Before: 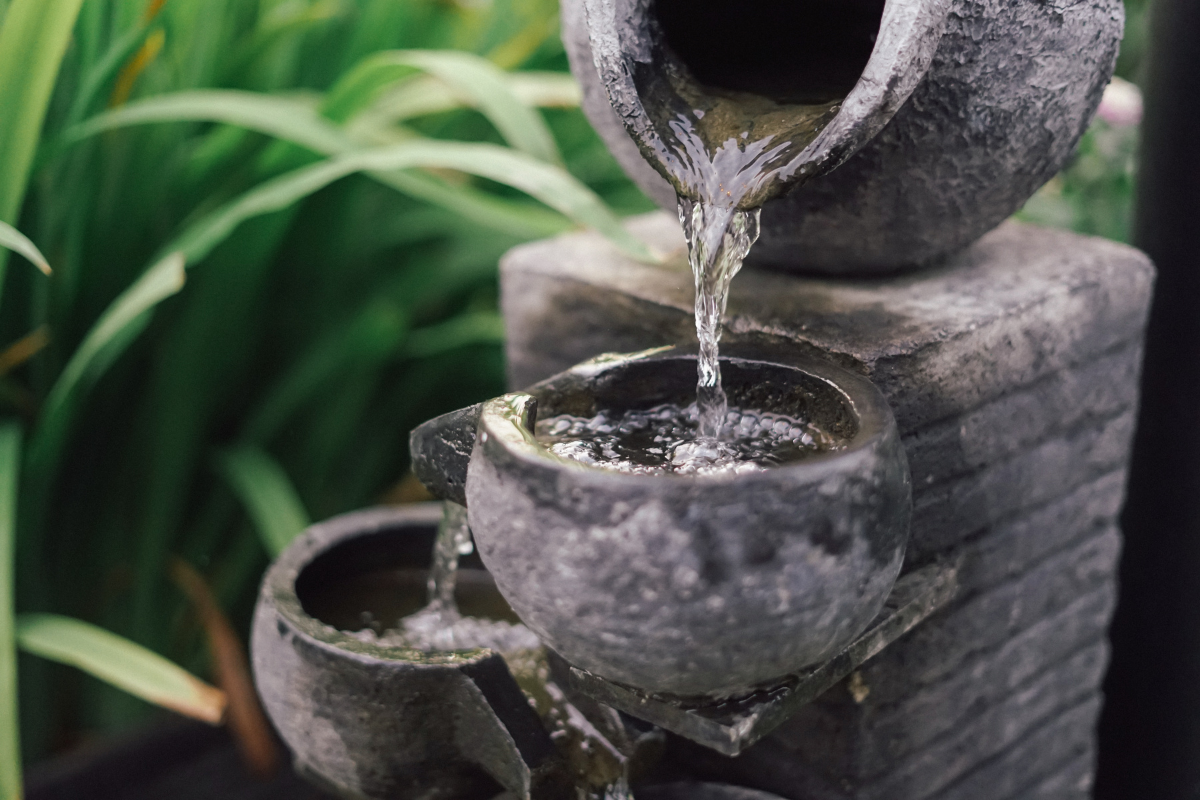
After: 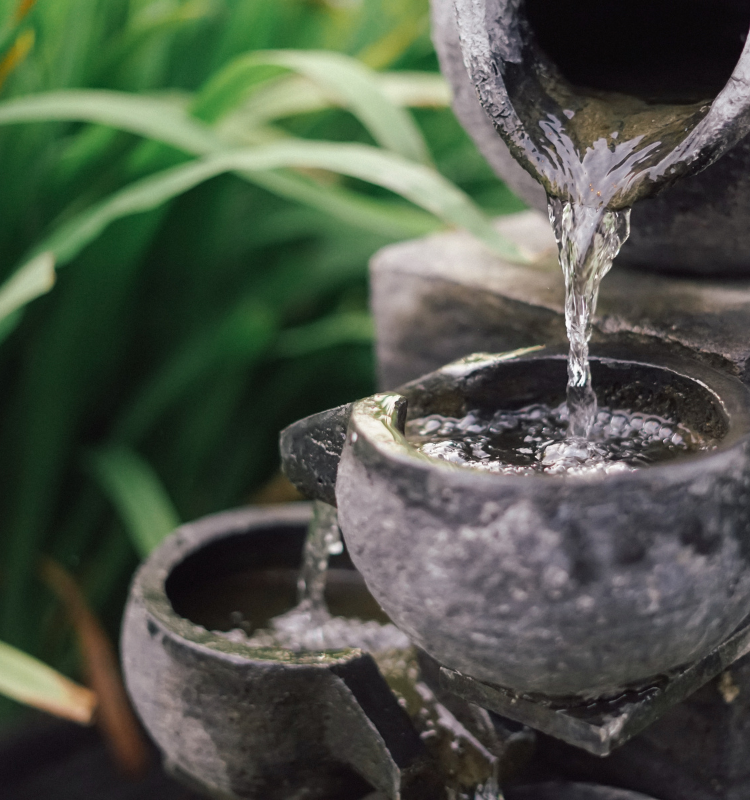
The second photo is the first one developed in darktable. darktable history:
crop: left 10.865%, right 26.56%
